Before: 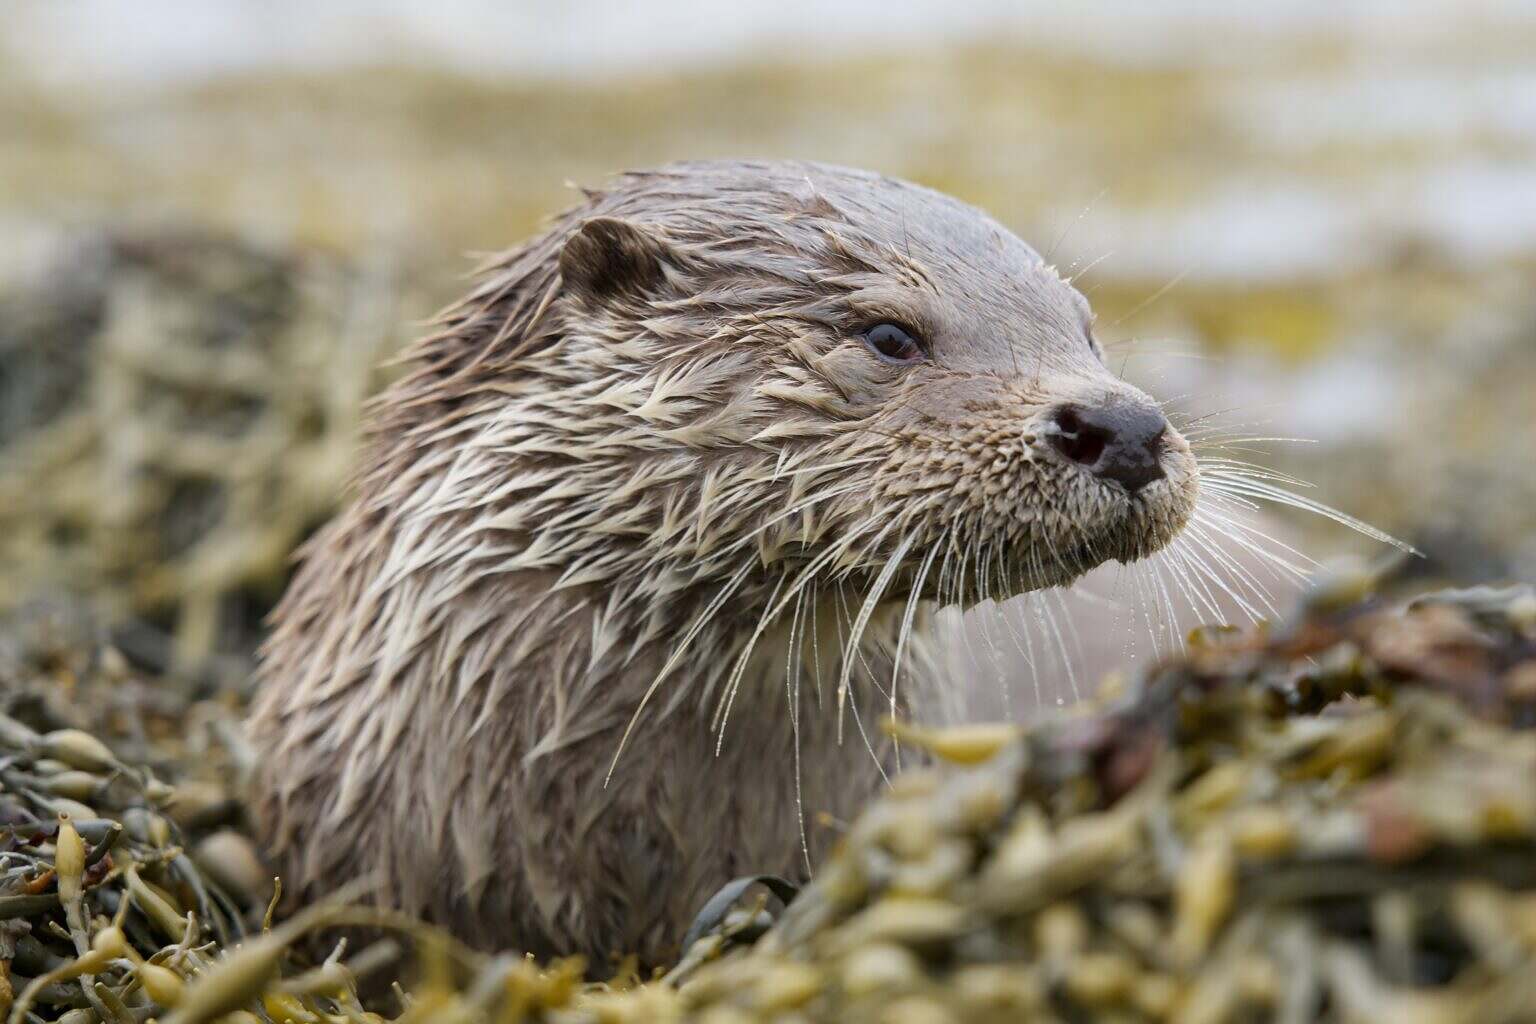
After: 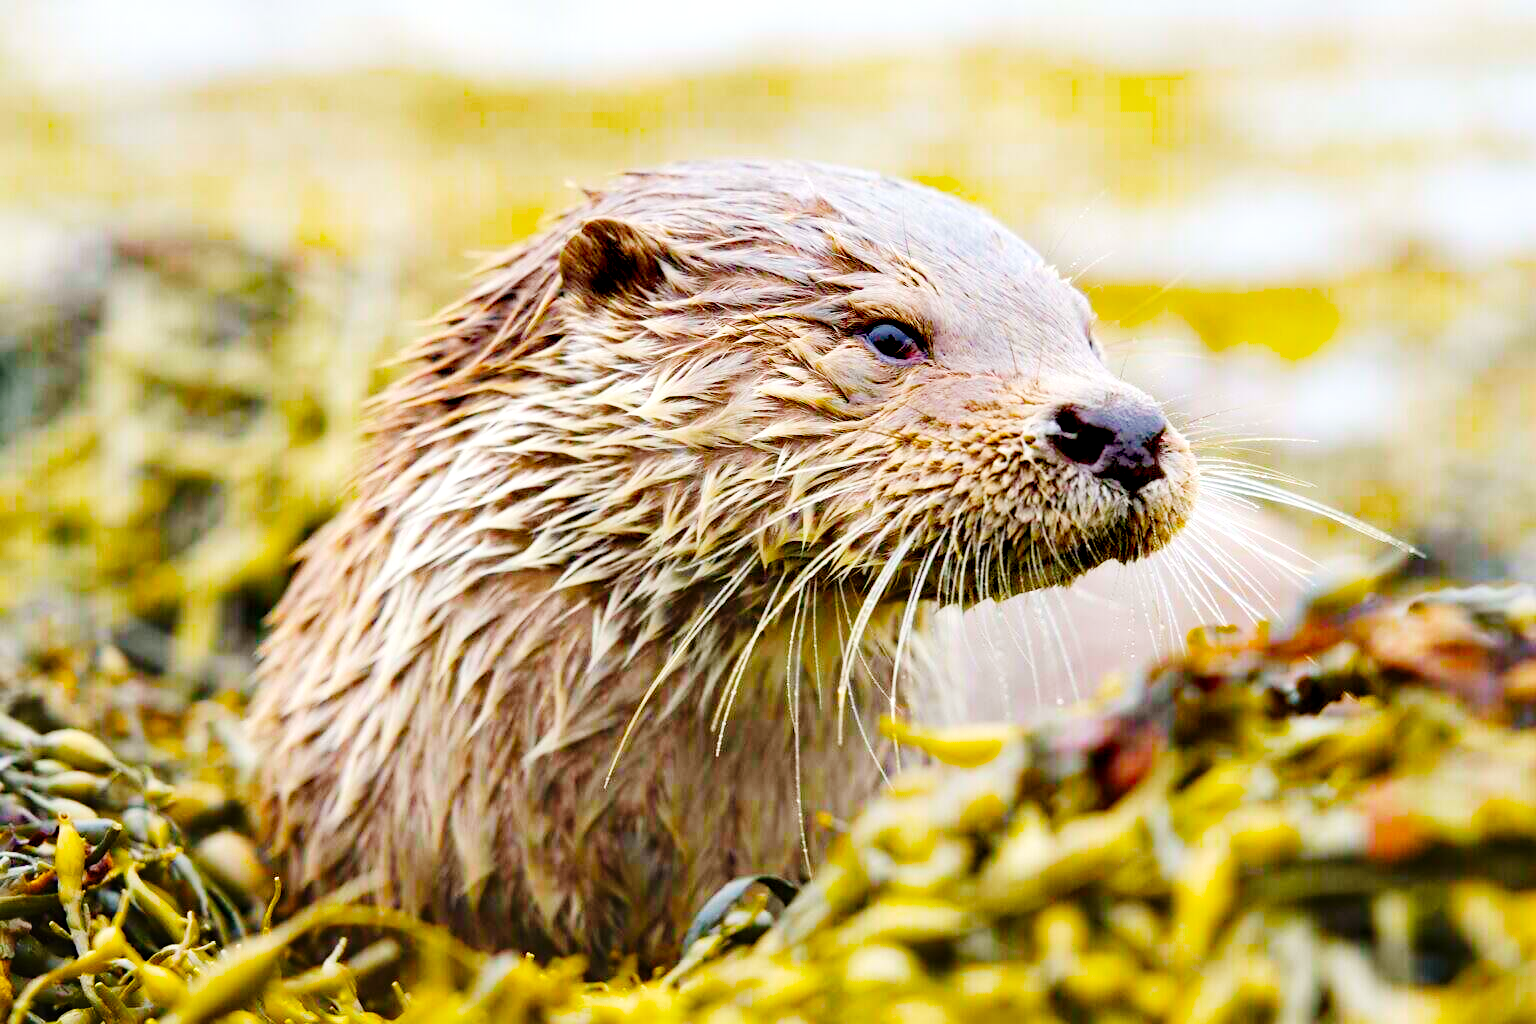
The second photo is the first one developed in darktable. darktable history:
base curve: curves: ch0 [(0, 0) (0.036, 0.025) (0.121, 0.166) (0.206, 0.329) (0.605, 0.79) (1, 1)], fusion 1, preserve colors none
color balance rgb: shadows fall-off 298.393%, white fulcrum 2 EV, highlights fall-off 299.472%, perceptual saturation grading › global saturation 20%, perceptual saturation grading › highlights -24.876%, perceptual saturation grading › shadows 50.24%, mask middle-gray fulcrum 99.911%, global vibrance 20%, contrast gray fulcrum 38.333%
